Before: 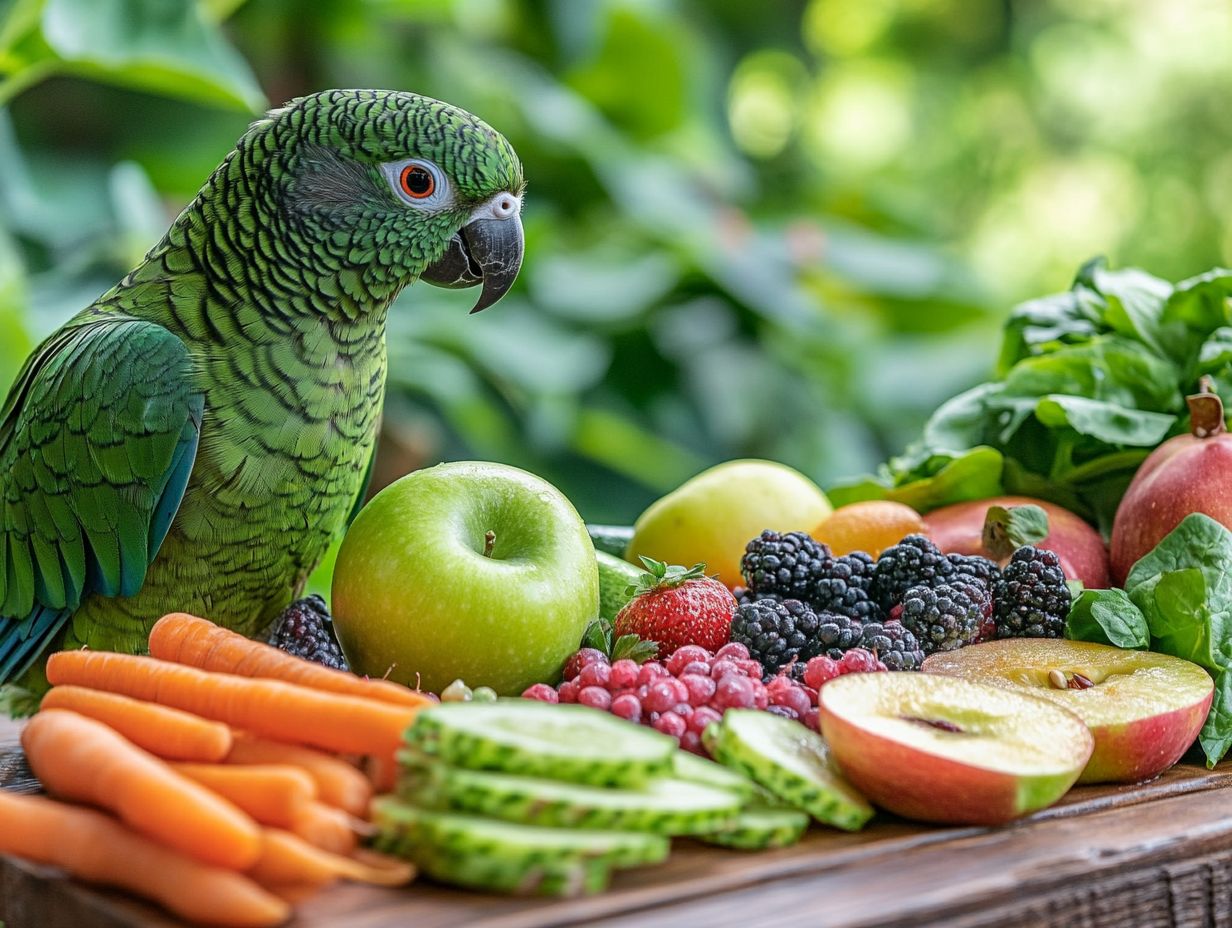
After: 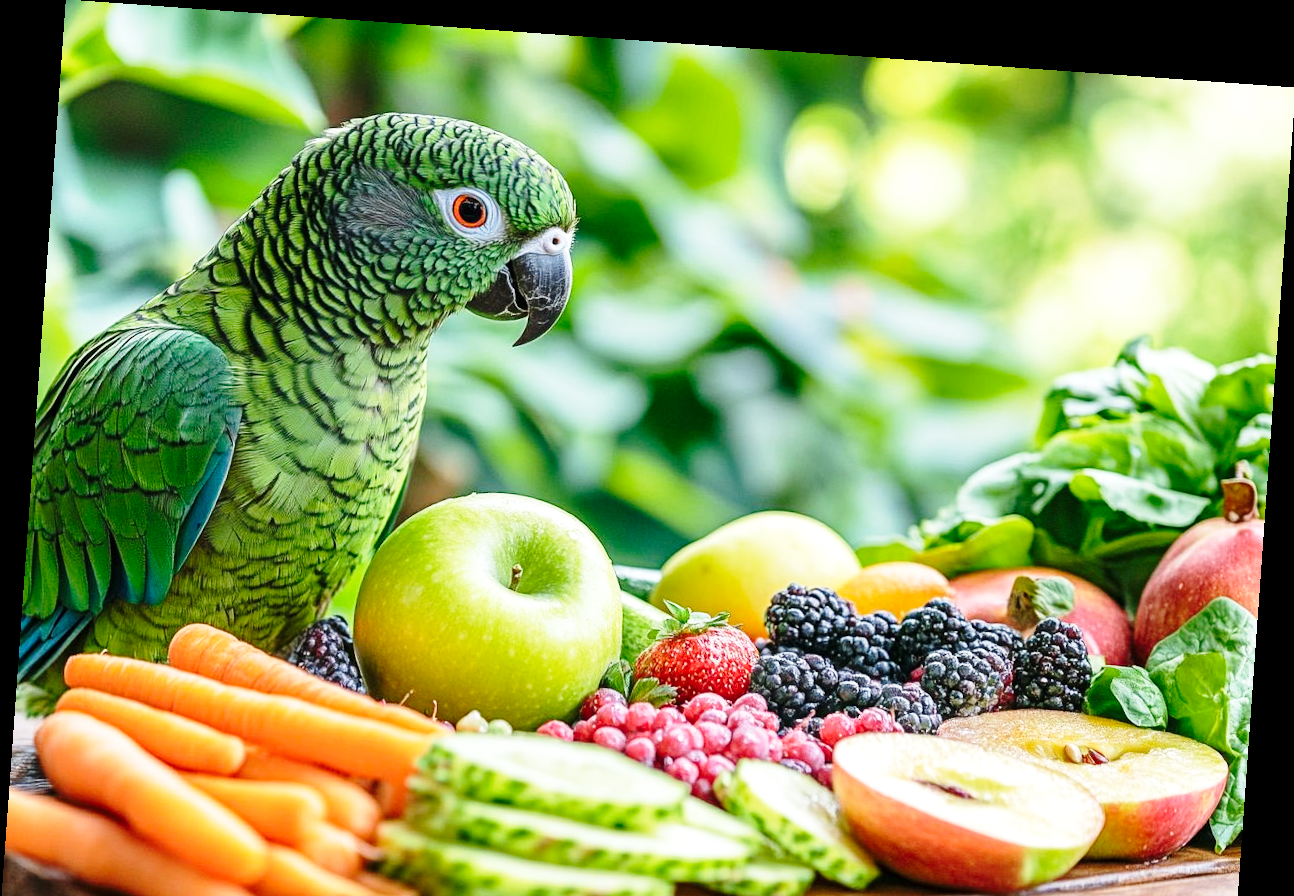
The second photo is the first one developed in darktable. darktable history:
rotate and perspective: rotation 4.1°, automatic cropping off
base curve: curves: ch0 [(0, 0) (0.028, 0.03) (0.121, 0.232) (0.46, 0.748) (0.859, 0.968) (1, 1)], preserve colors none
exposure: exposure 0.207 EV, compensate highlight preservation false
crop and rotate: top 0%, bottom 11.49%
